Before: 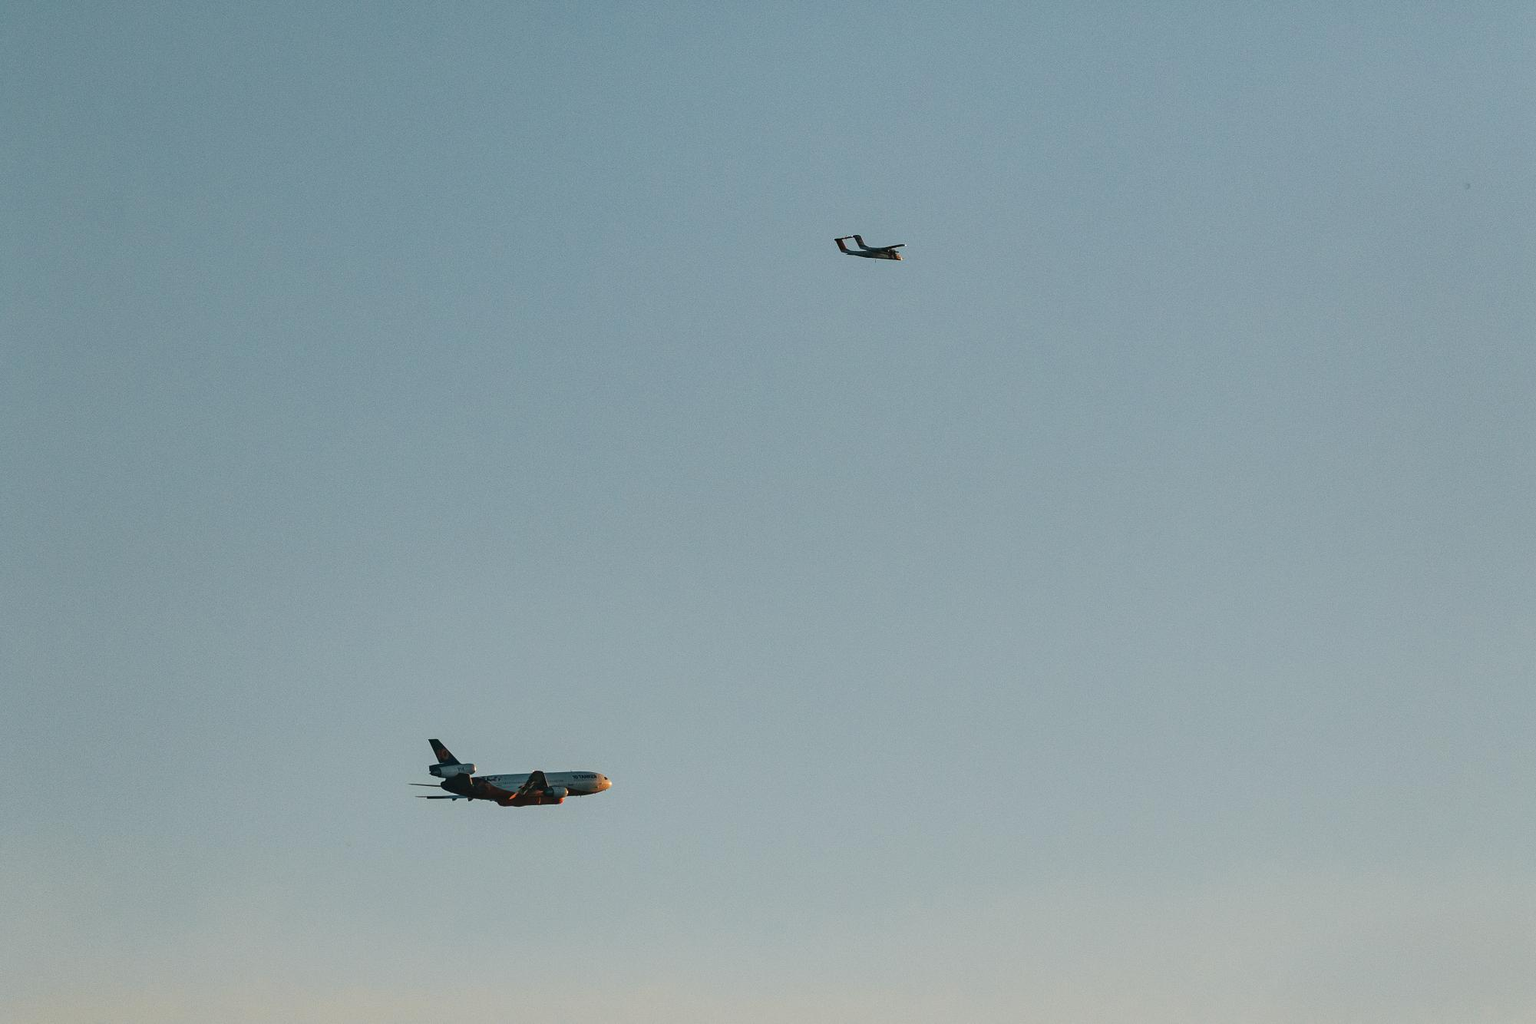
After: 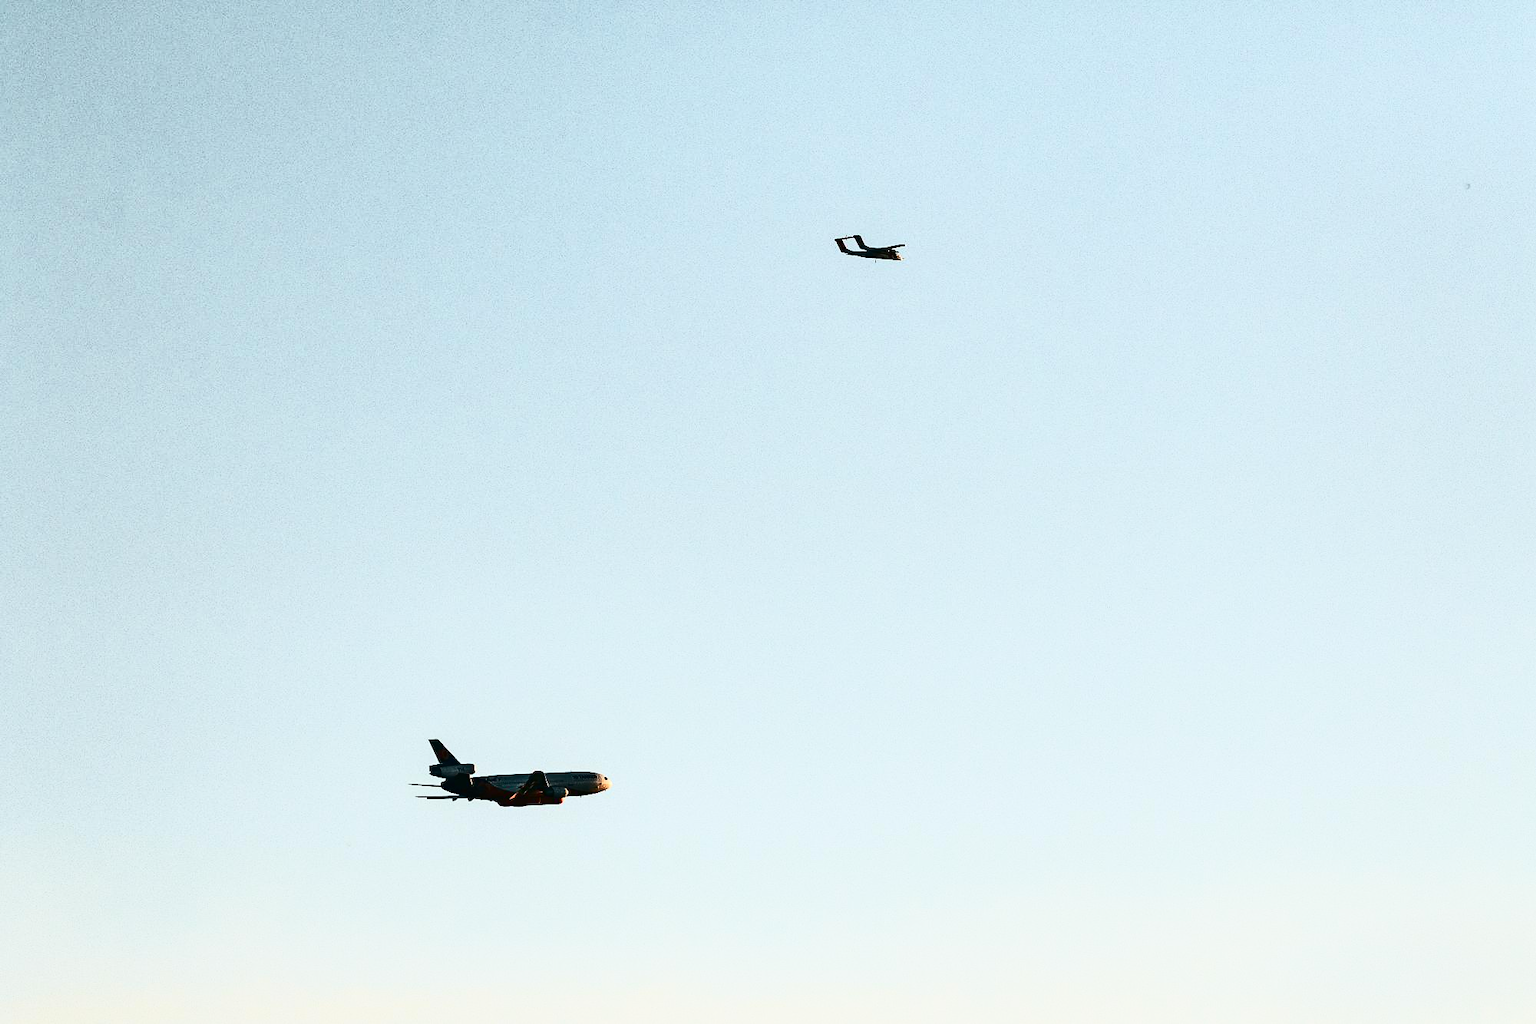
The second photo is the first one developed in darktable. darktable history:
contrast brightness saturation: contrast 0.931, brightness 0.194
sharpen: amount 0.211
